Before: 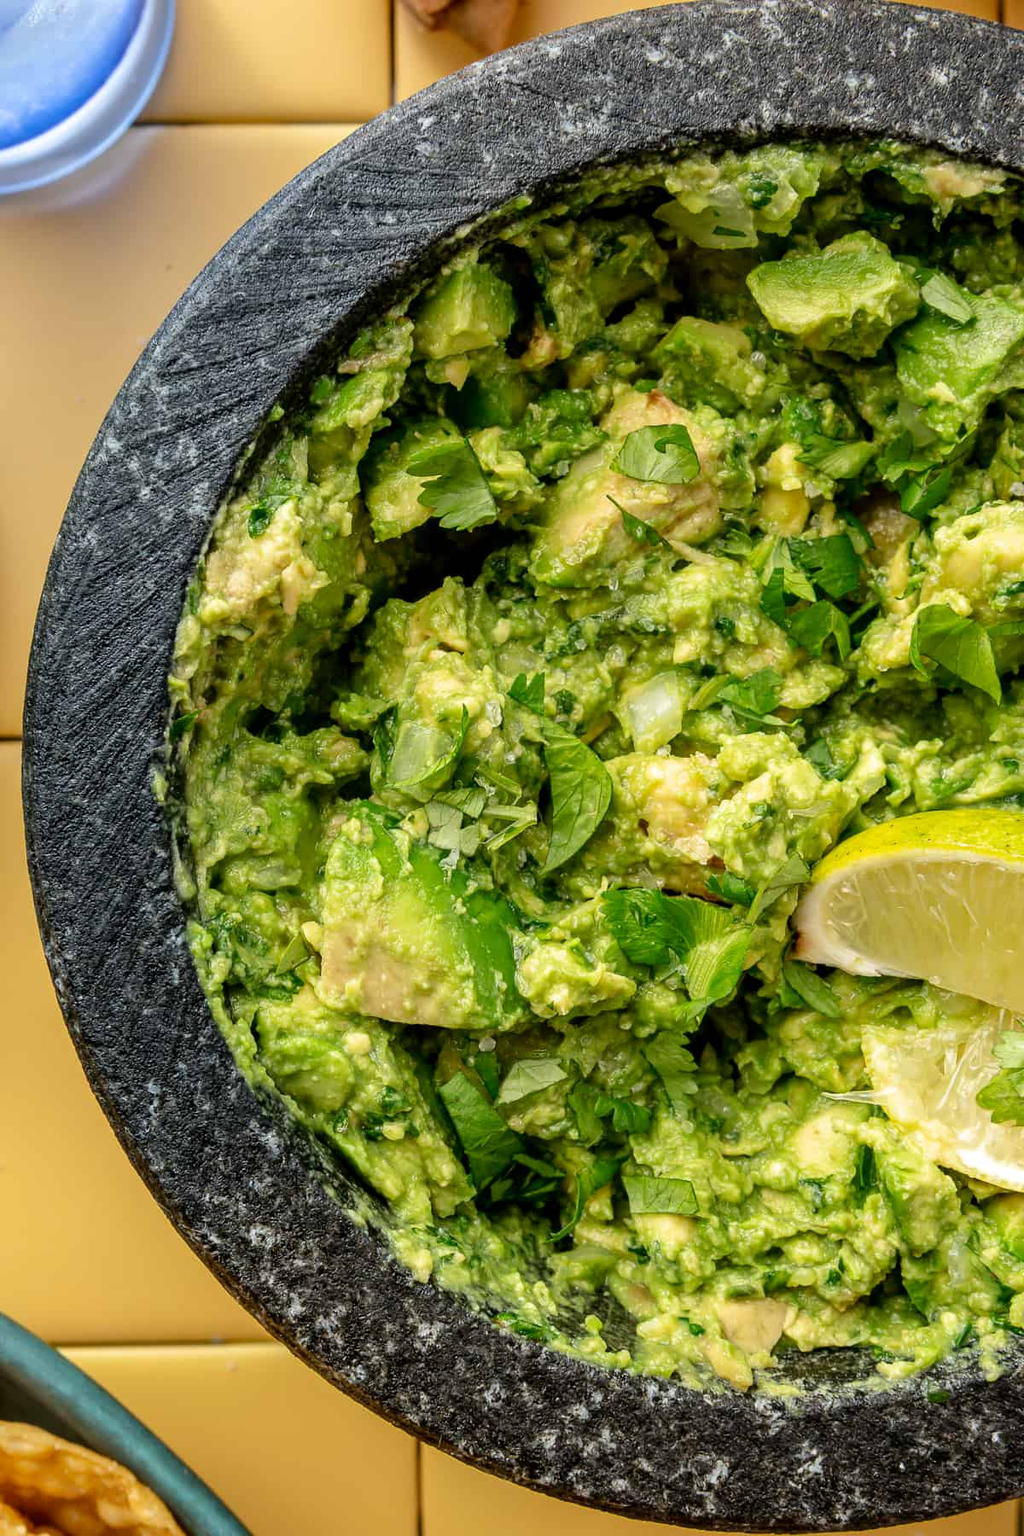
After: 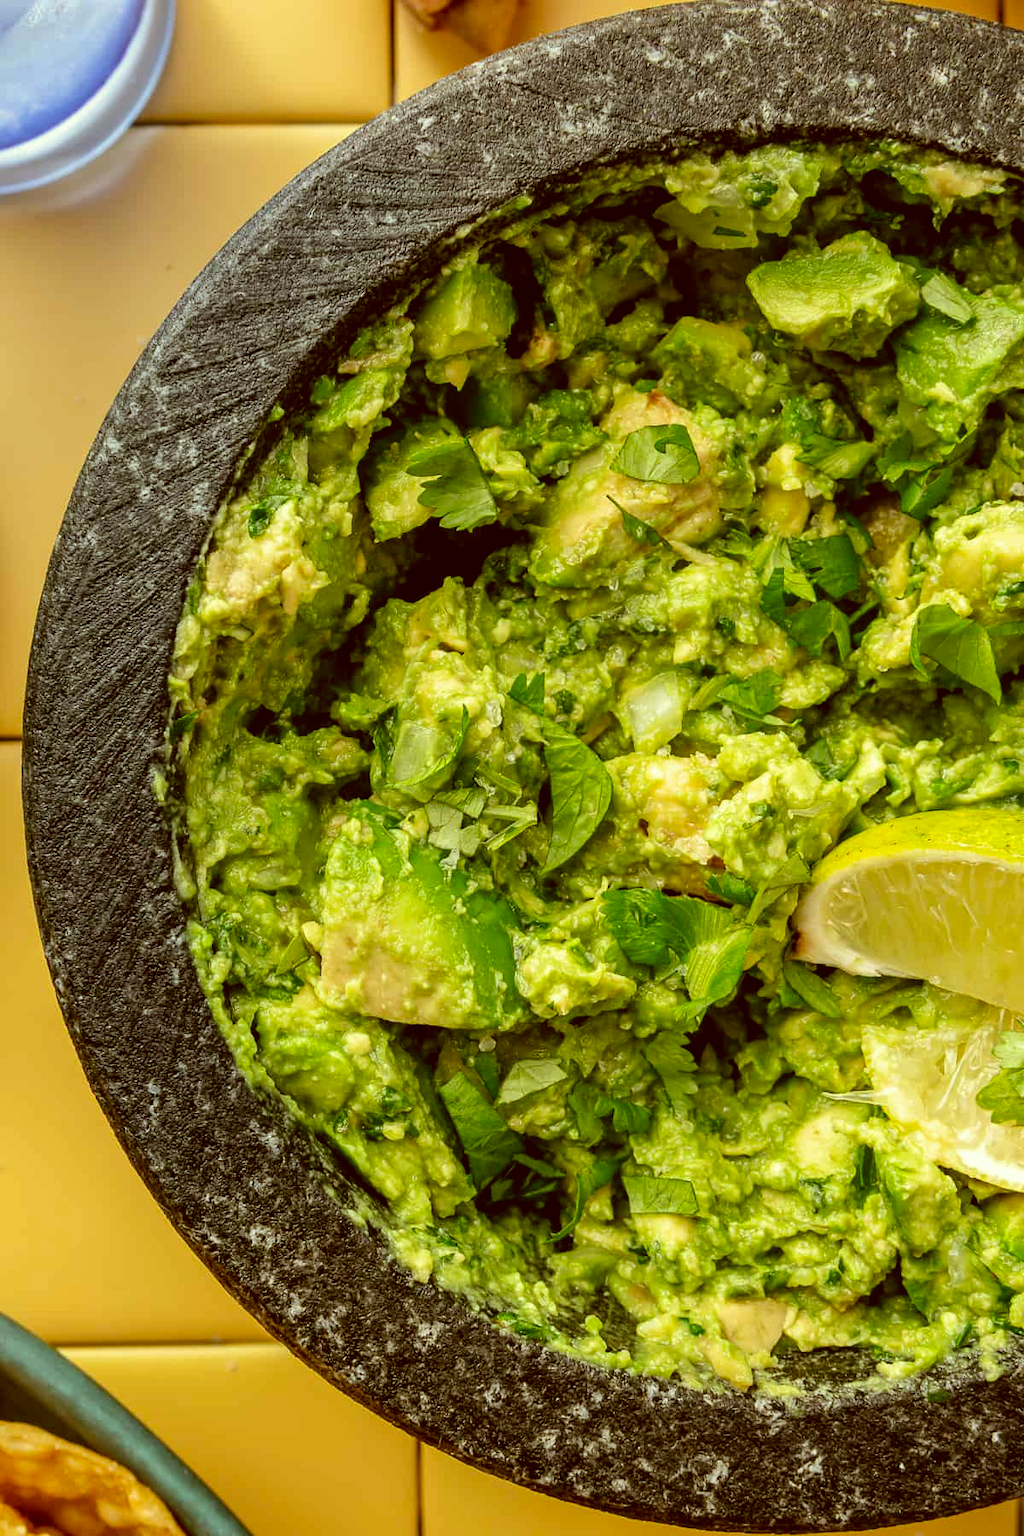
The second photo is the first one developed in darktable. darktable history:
color correction: highlights a* -5.3, highlights b* 9.8, shadows a* 9.8, shadows b* 24.26
exposure: exposure 0.014 EV, compensate highlight preservation false
